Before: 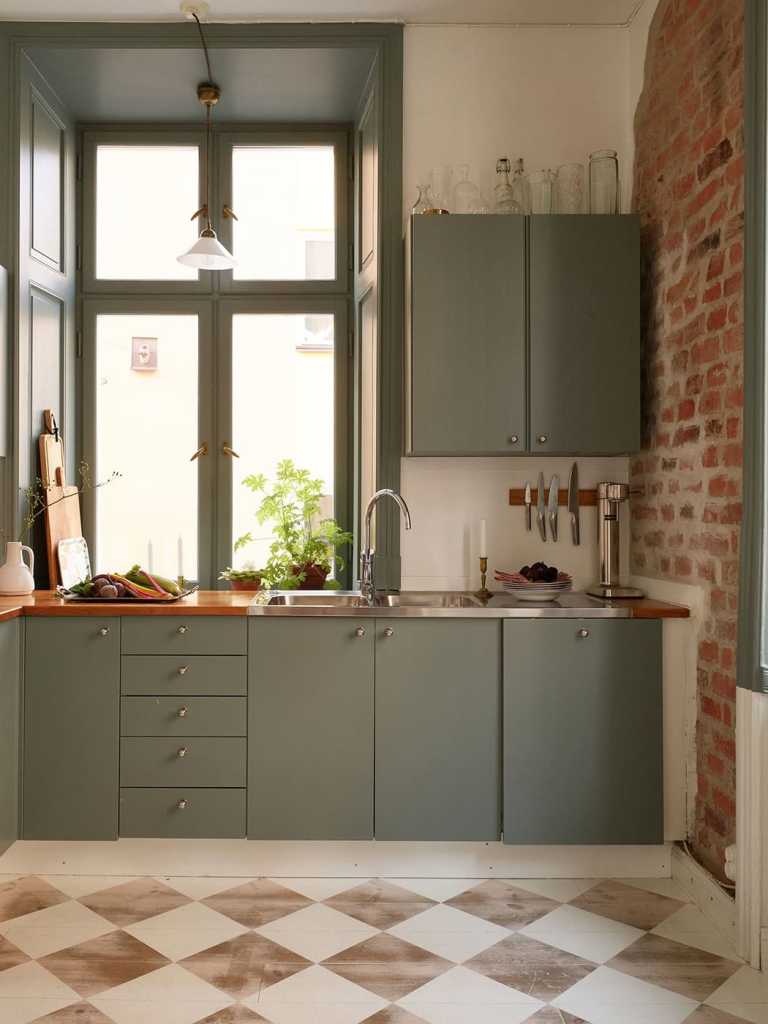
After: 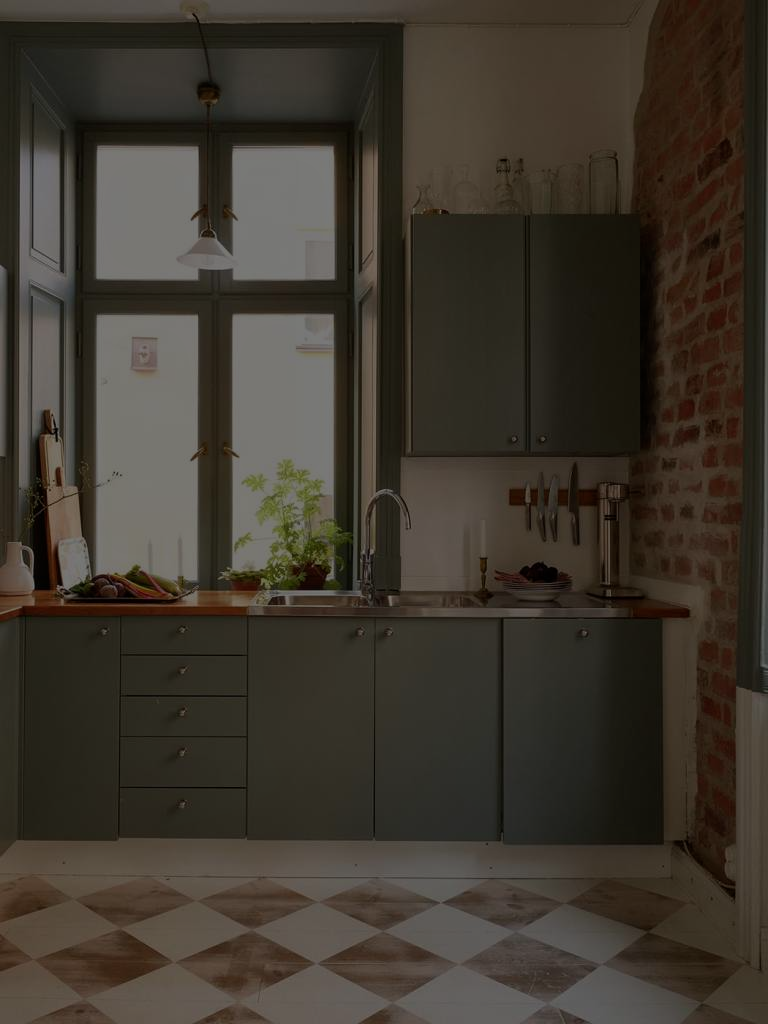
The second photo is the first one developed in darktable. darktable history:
exposure: exposure -2.395 EV, compensate exposure bias true, compensate highlight preservation false
tone equalizer: on, module defaults
